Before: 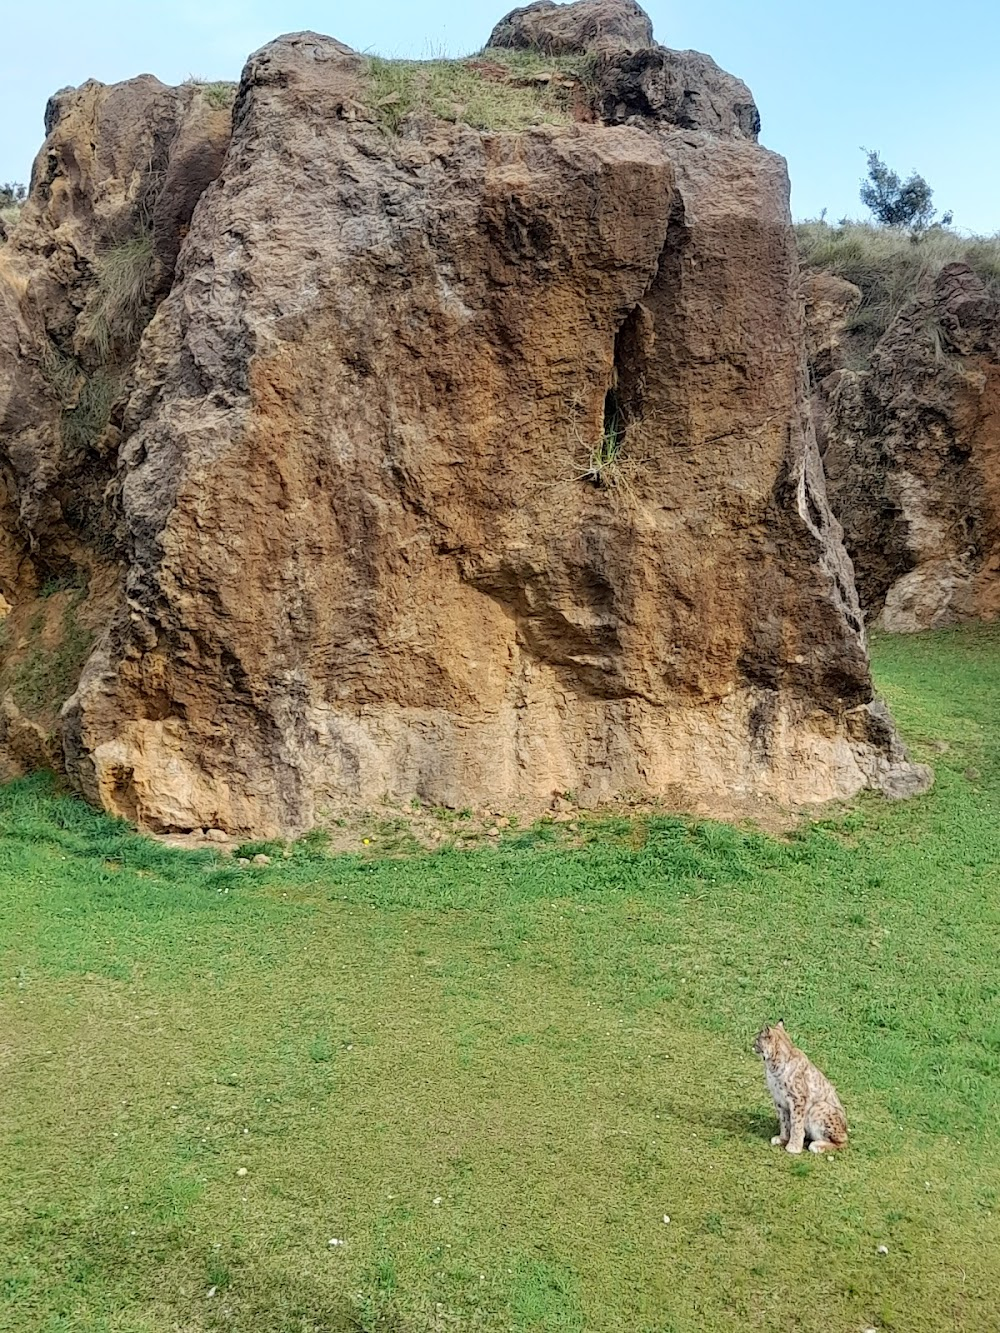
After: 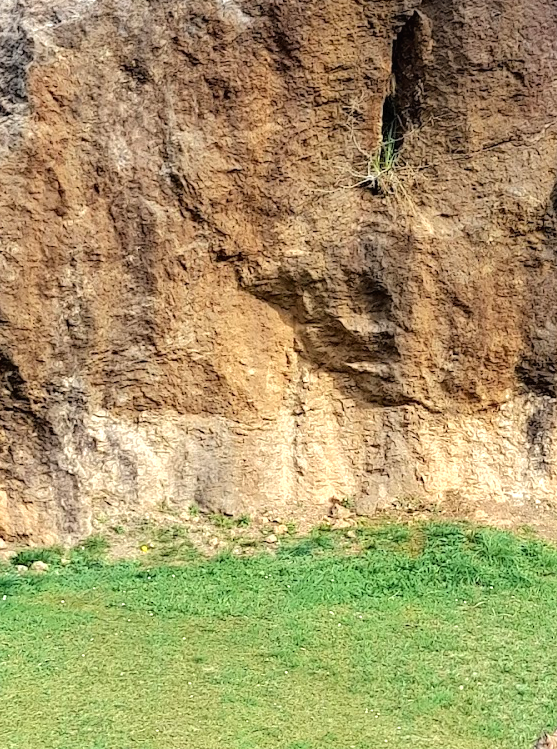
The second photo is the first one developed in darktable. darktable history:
tone curve: curves: ch0 [(0, 0) (0.003, 0.013) (0.011, 0.018) (0.025, 0.027) (0.044, 0.045) (0.069, 0.068) (0.1, 0.096) (0.136, 0.13) (0.177, 0.168) (0.224, 0.217) (0.277, 0.277) (0.335, 0.338) (0.399, 0.401) (0.468, 0.473) (0.543, 0.544) (0.623, 0.621) (0.709, 0.7) (0.801, 0.781) (0.898, 0.869) (1, 1)], color space Lab, independent channels, preserve colors none
tone equalizer: -8 EV -0.74 EV, -7 EV -0.719 EV, -6 EV -0.621 EV, -5 EV -0.376 EV, -3 EV 0.394 EV, -2 EV 0.6 EV, -1 EV 0.678 EV, +0 EV 0.773 EV
crop and rotate: left 22.284%, top 22.016%, right 21.925%, bottom 21.72%
